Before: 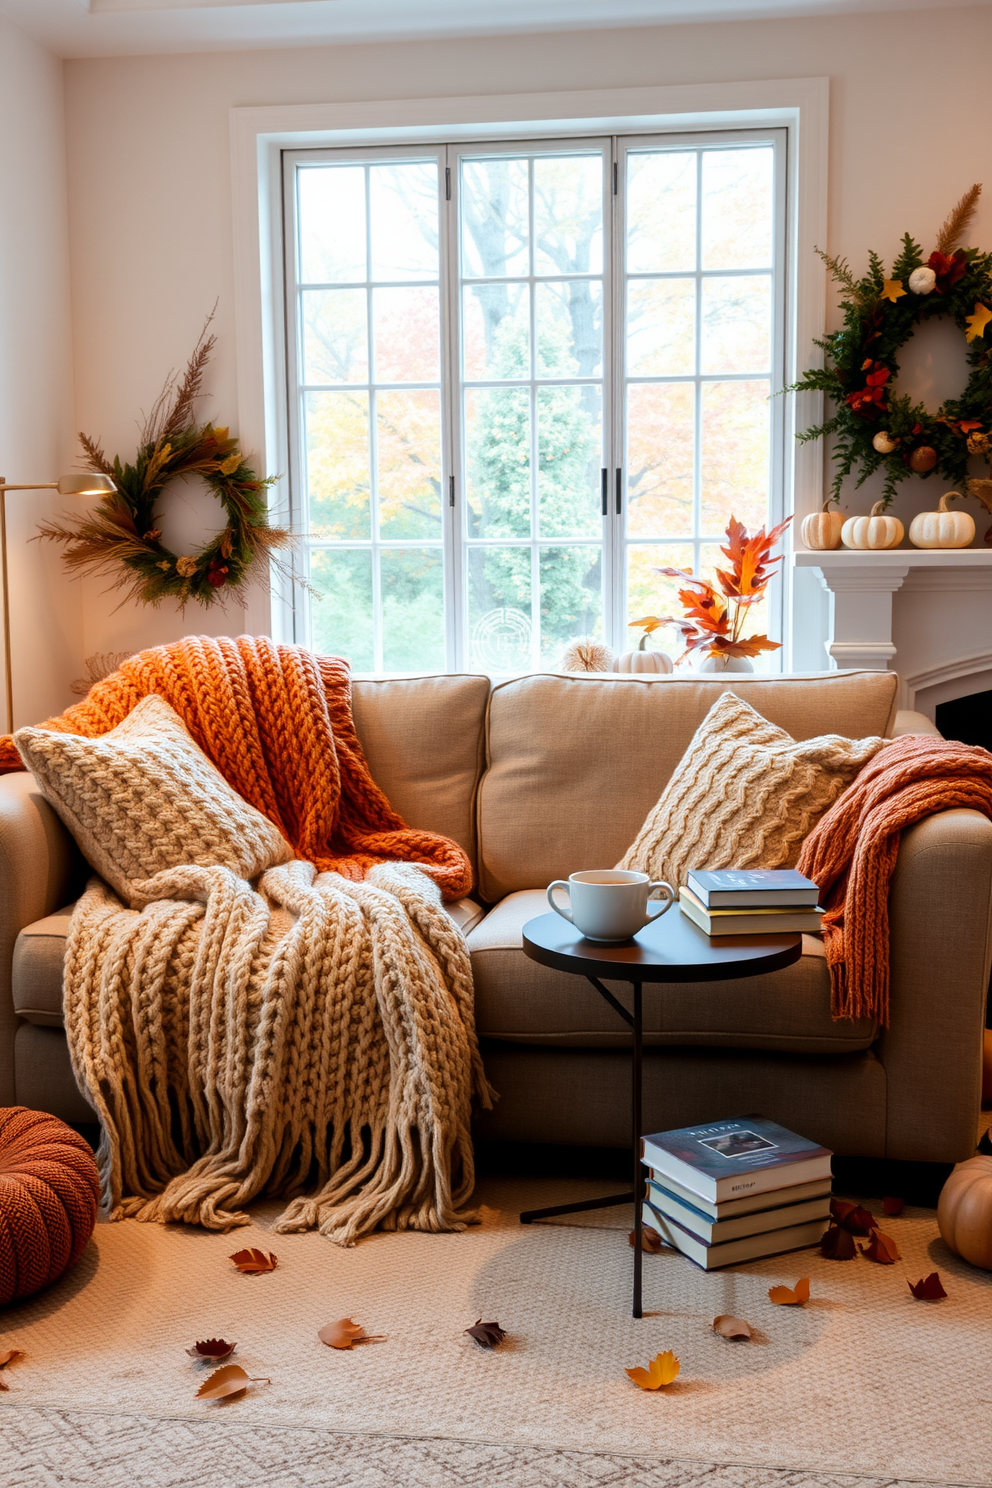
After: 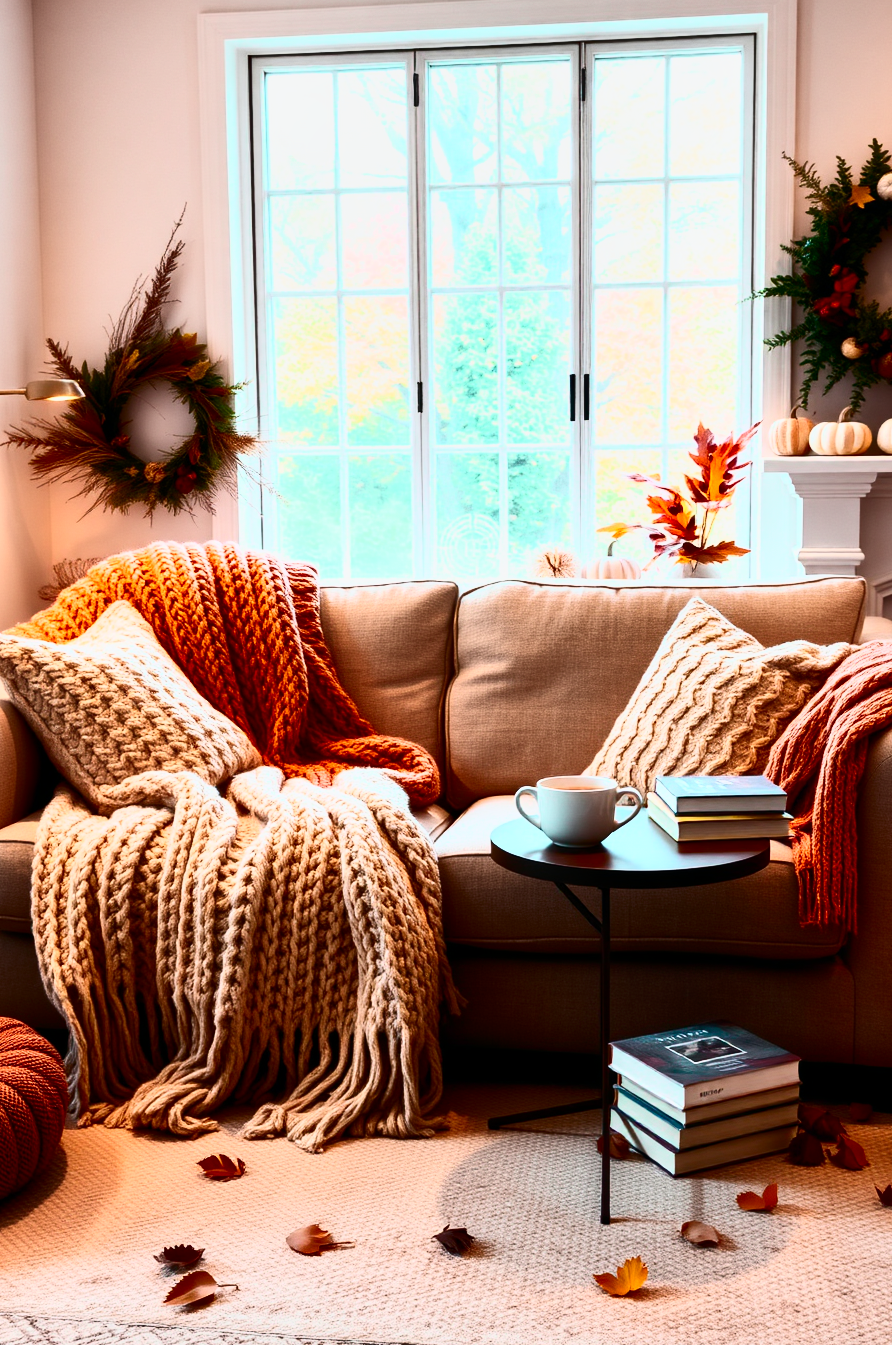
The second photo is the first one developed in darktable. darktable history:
contrast brightness saturation: contrast 0.394, brightness 0.108
exposure: exposure -0.344 EV, compensate exposure bias true, compensate highlight preservation false
shadows and highlights: soften with gaussian
crop: left 3.295%, top 6.371%, right 6.689%, bottom 3.227%
tone curve: curves: ch0 [(0, 0) (0.051, 0.047) (0.102, 0.099) (0.236, 0.249) (0.429, 0.473) (0.67, 0.755) (0.875, 0.948) (1, 0.985)]; ch1 [(0, 0) (0.339, 0.298) (0.402, 0.363) (0.453, 0.413) (0.485, 0.469) (0.494, 0.493) (0.504, 0.502) (0.515, 0.526) (0.563, 0.591) (0.597, 0.639) (0.834, 0.888) (1, 1)]; ch2 [(0, 0) (0.362, 0.353) (0.425, 0.439) (0.501, 0.501) (0.537, 0.538) (0.58, 0.59) (0.642, 0.669) (0.773, 0.856) (1, 1)], color space Lab, independent channels, preserve colors none
